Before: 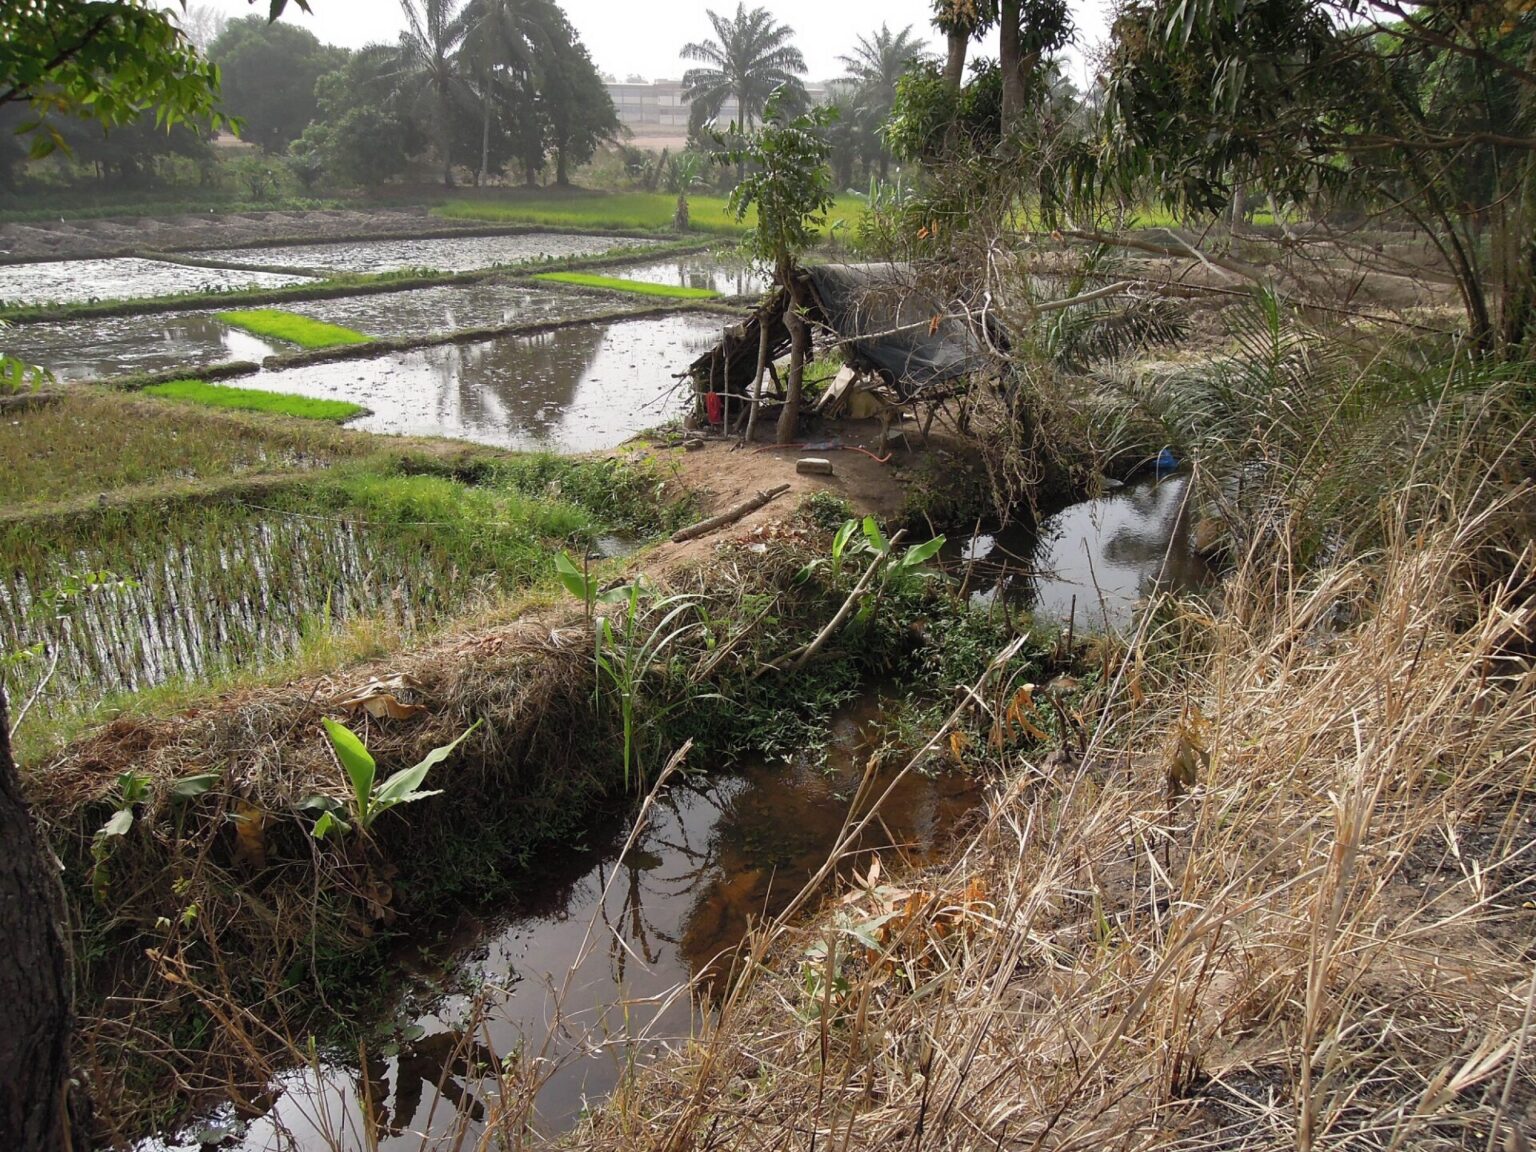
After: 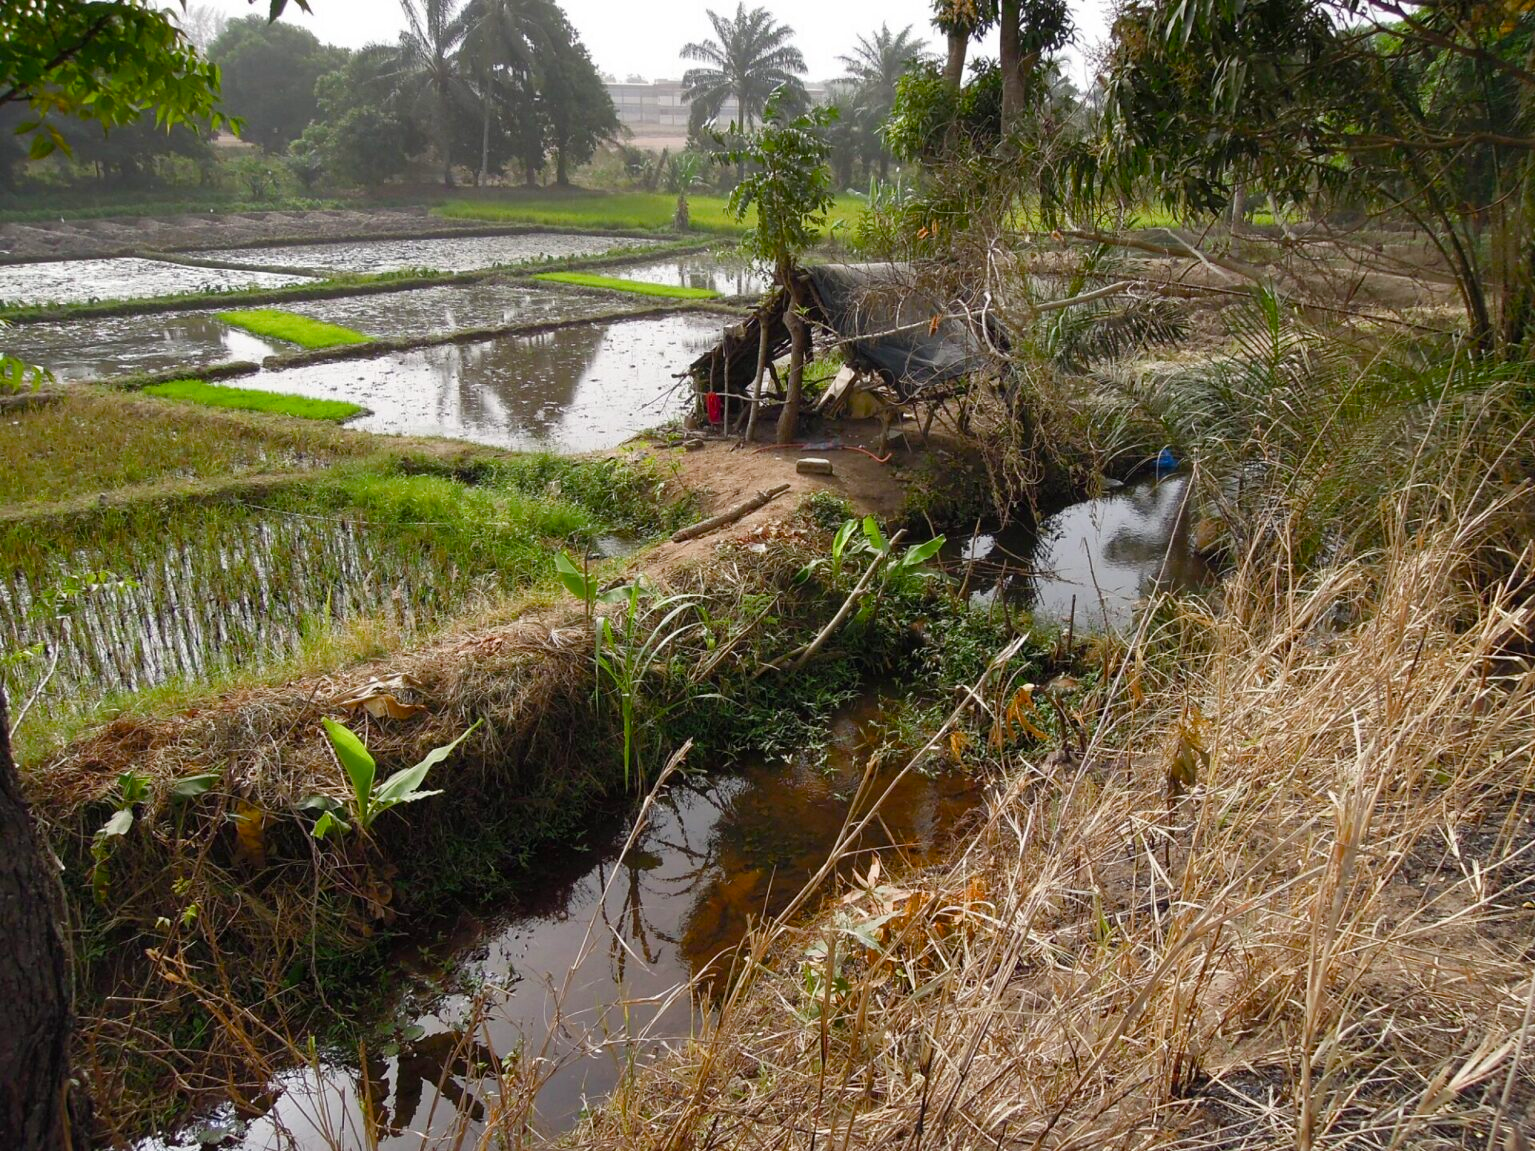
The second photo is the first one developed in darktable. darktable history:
color balance rgb: perceptual saturation grading › global saturation 20%, perceptual saturation grading › highlights -25%, perceptual saturation grading › shadows 50%
